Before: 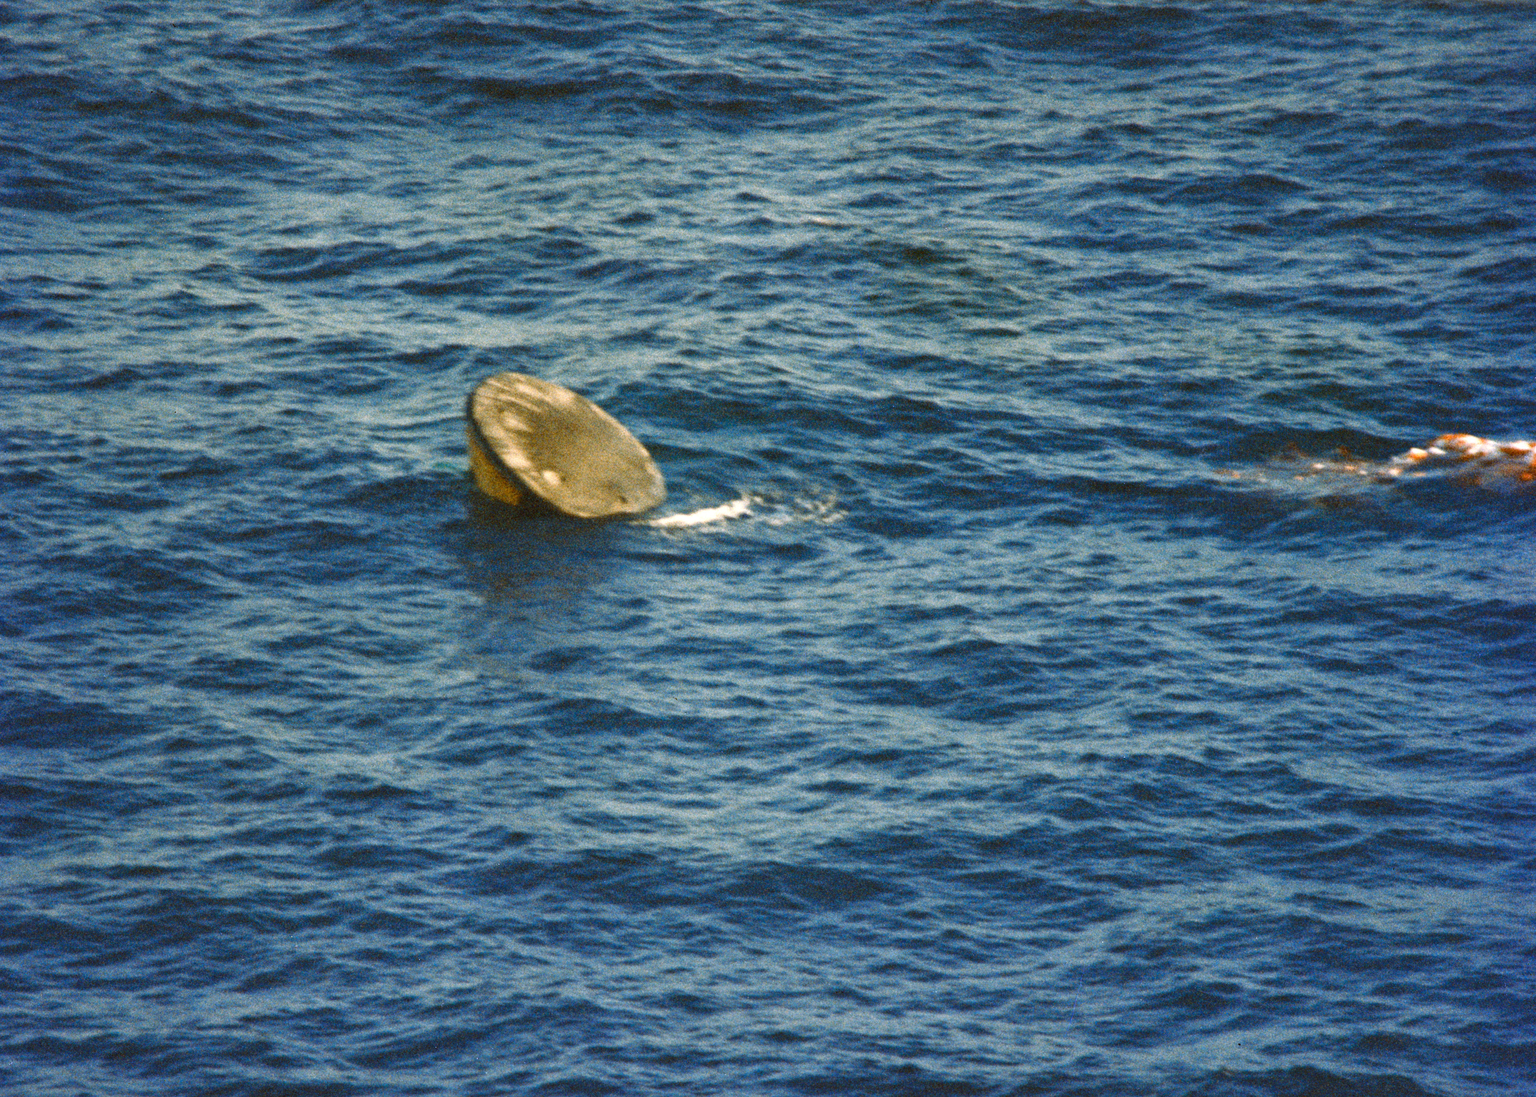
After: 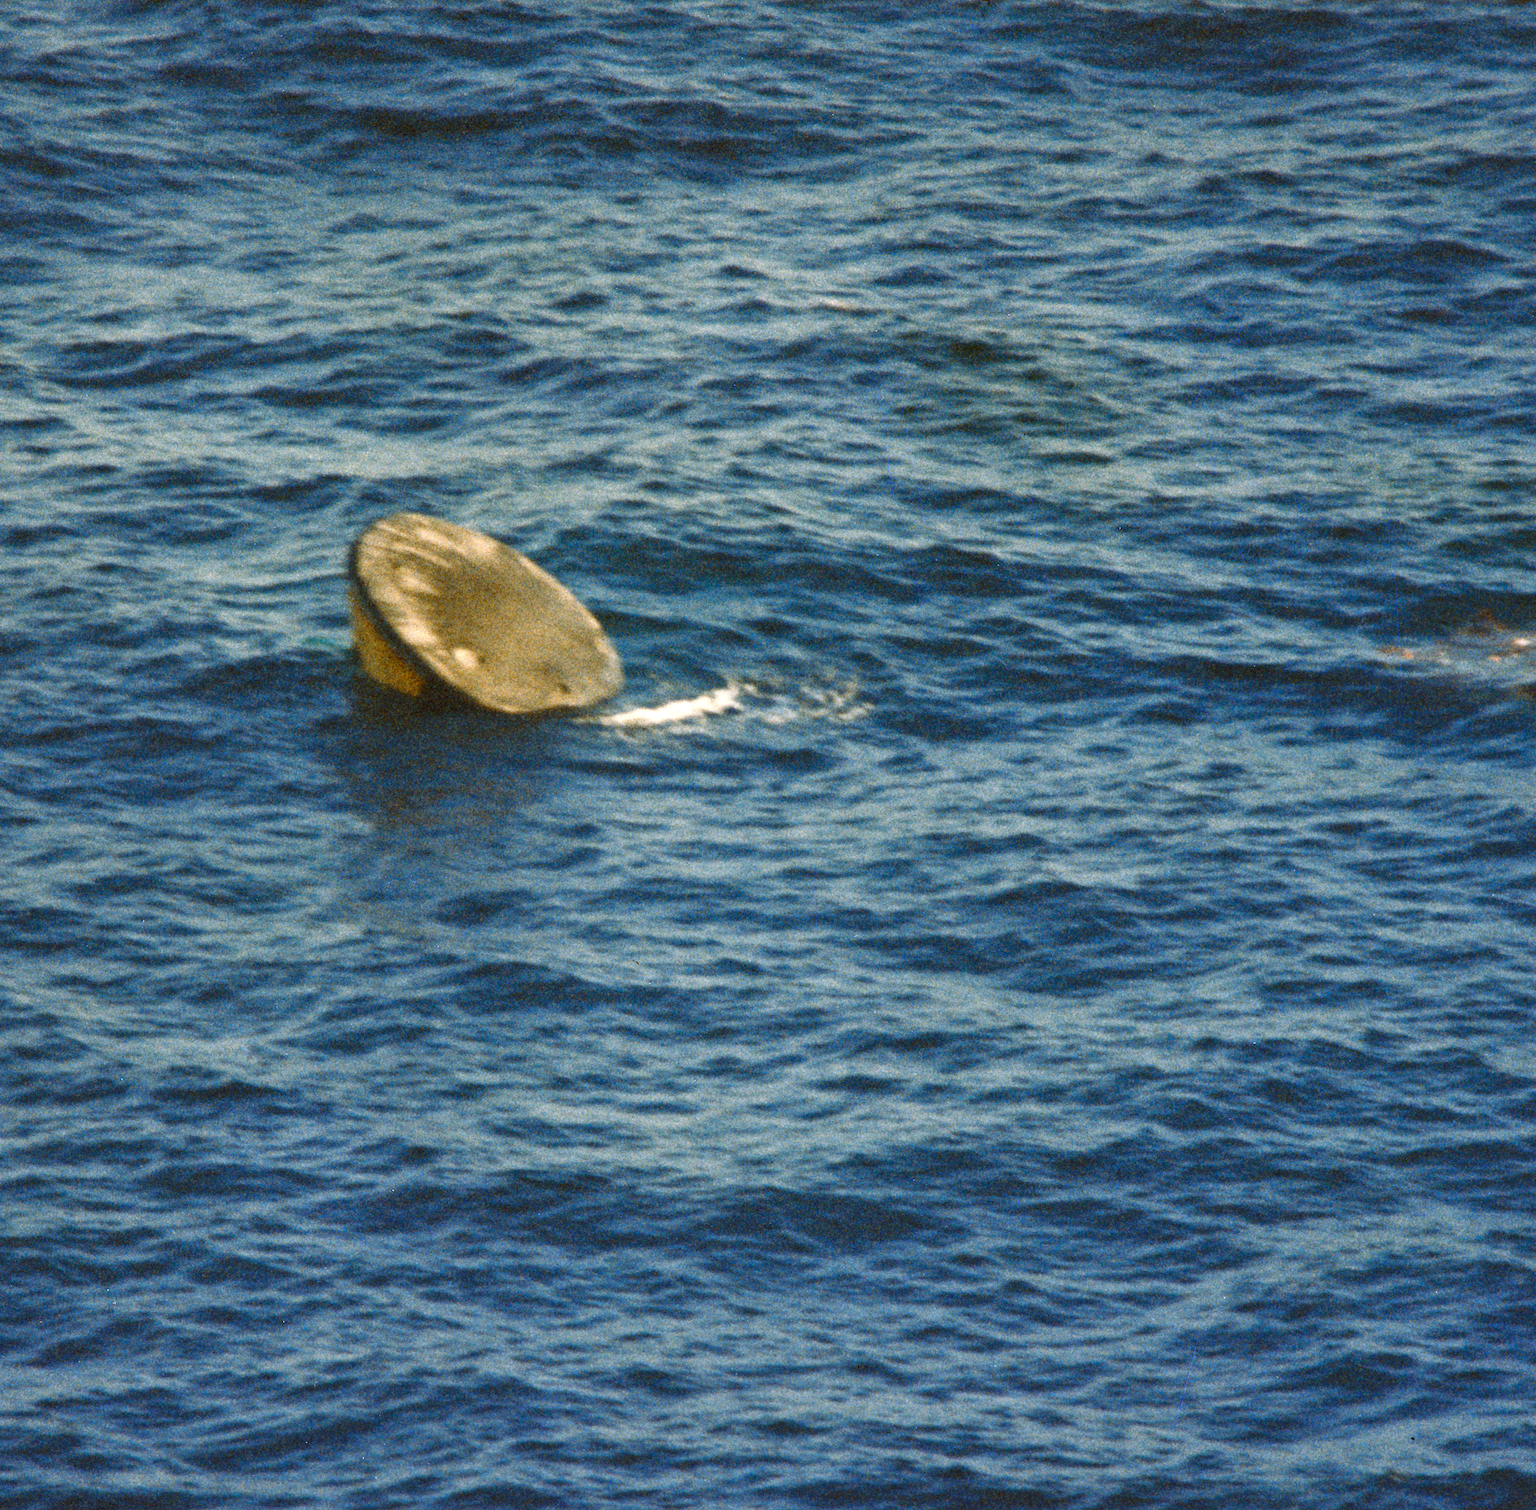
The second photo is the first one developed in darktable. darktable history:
crop: left 13.903%, top 0%, right 13.454%
